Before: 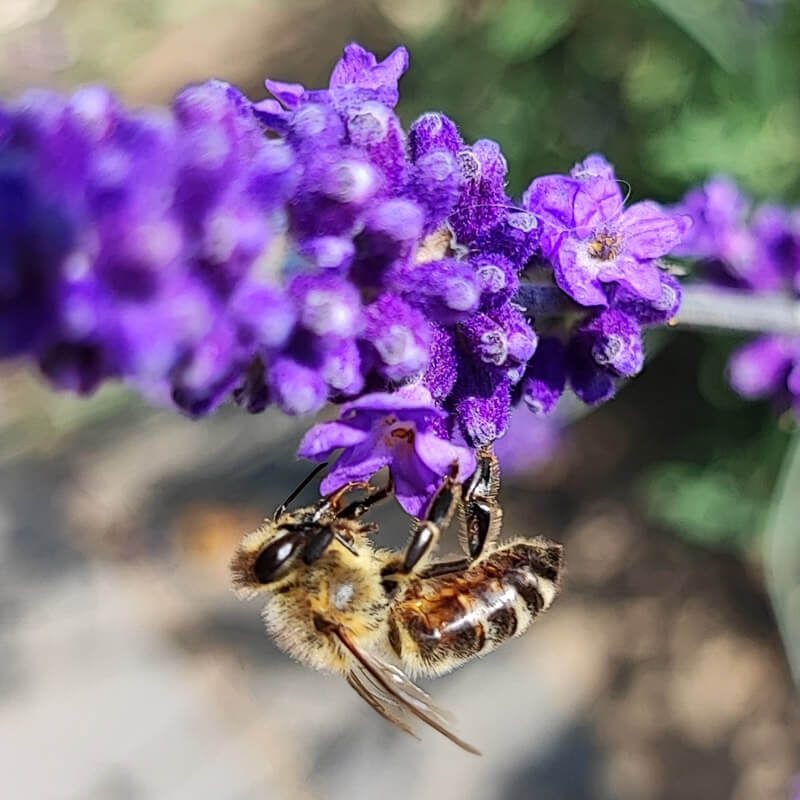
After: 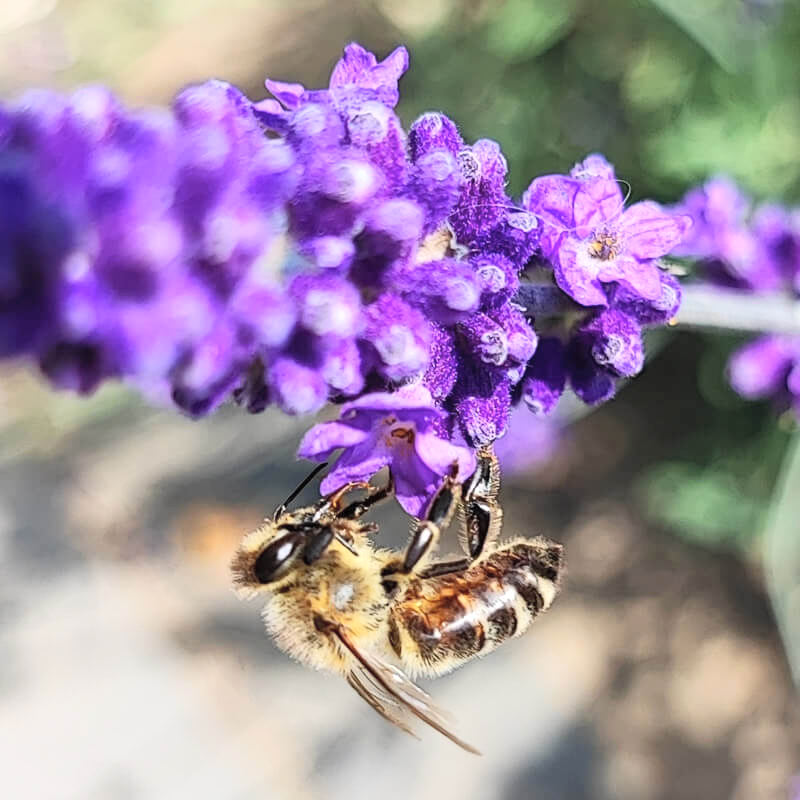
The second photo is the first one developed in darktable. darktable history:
tone equalizer: edges refinement/feathering 500, mask exposure compensation -1.57 EV, preserve details no
contrast brightness saturation: contrast 0.137, brightness 0.222
shadows and highlights: shadows 0.42, highlights 39.99
